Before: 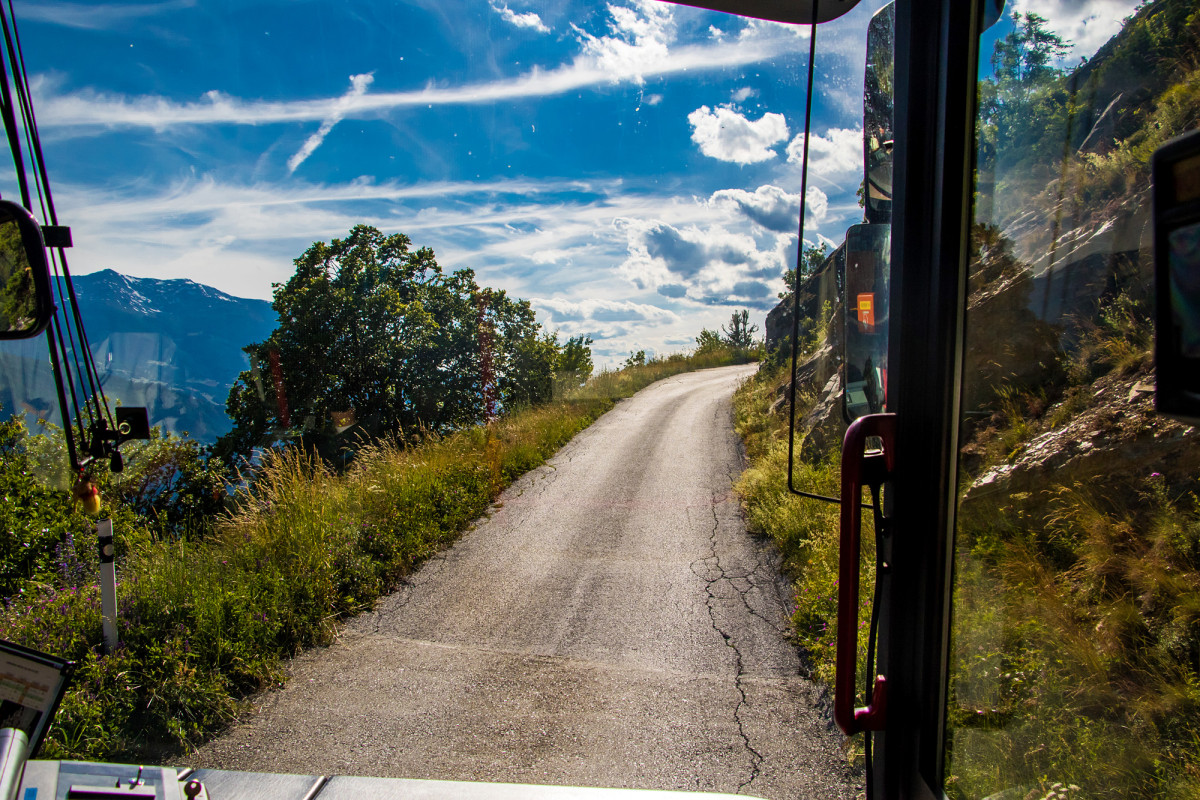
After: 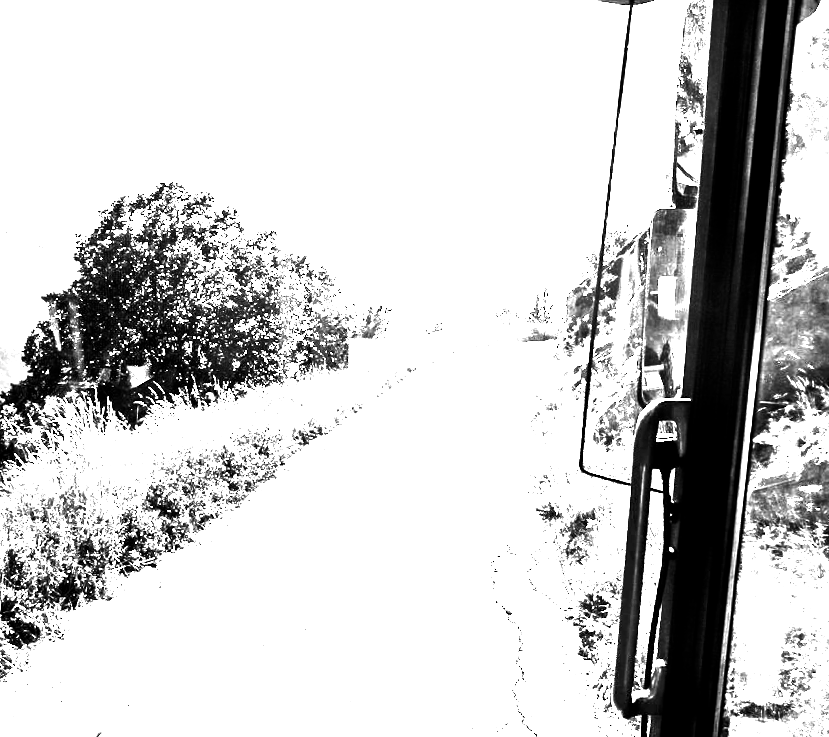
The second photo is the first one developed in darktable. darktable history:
contrast brightness saturation: contrast -0.03, brightness -0.59, saturation -1
white balance: red 8, blue 8
crop and rotate: angle -3.27°, left 14.277%, top 0.028%, right 10.766%, bottom 0.028%
